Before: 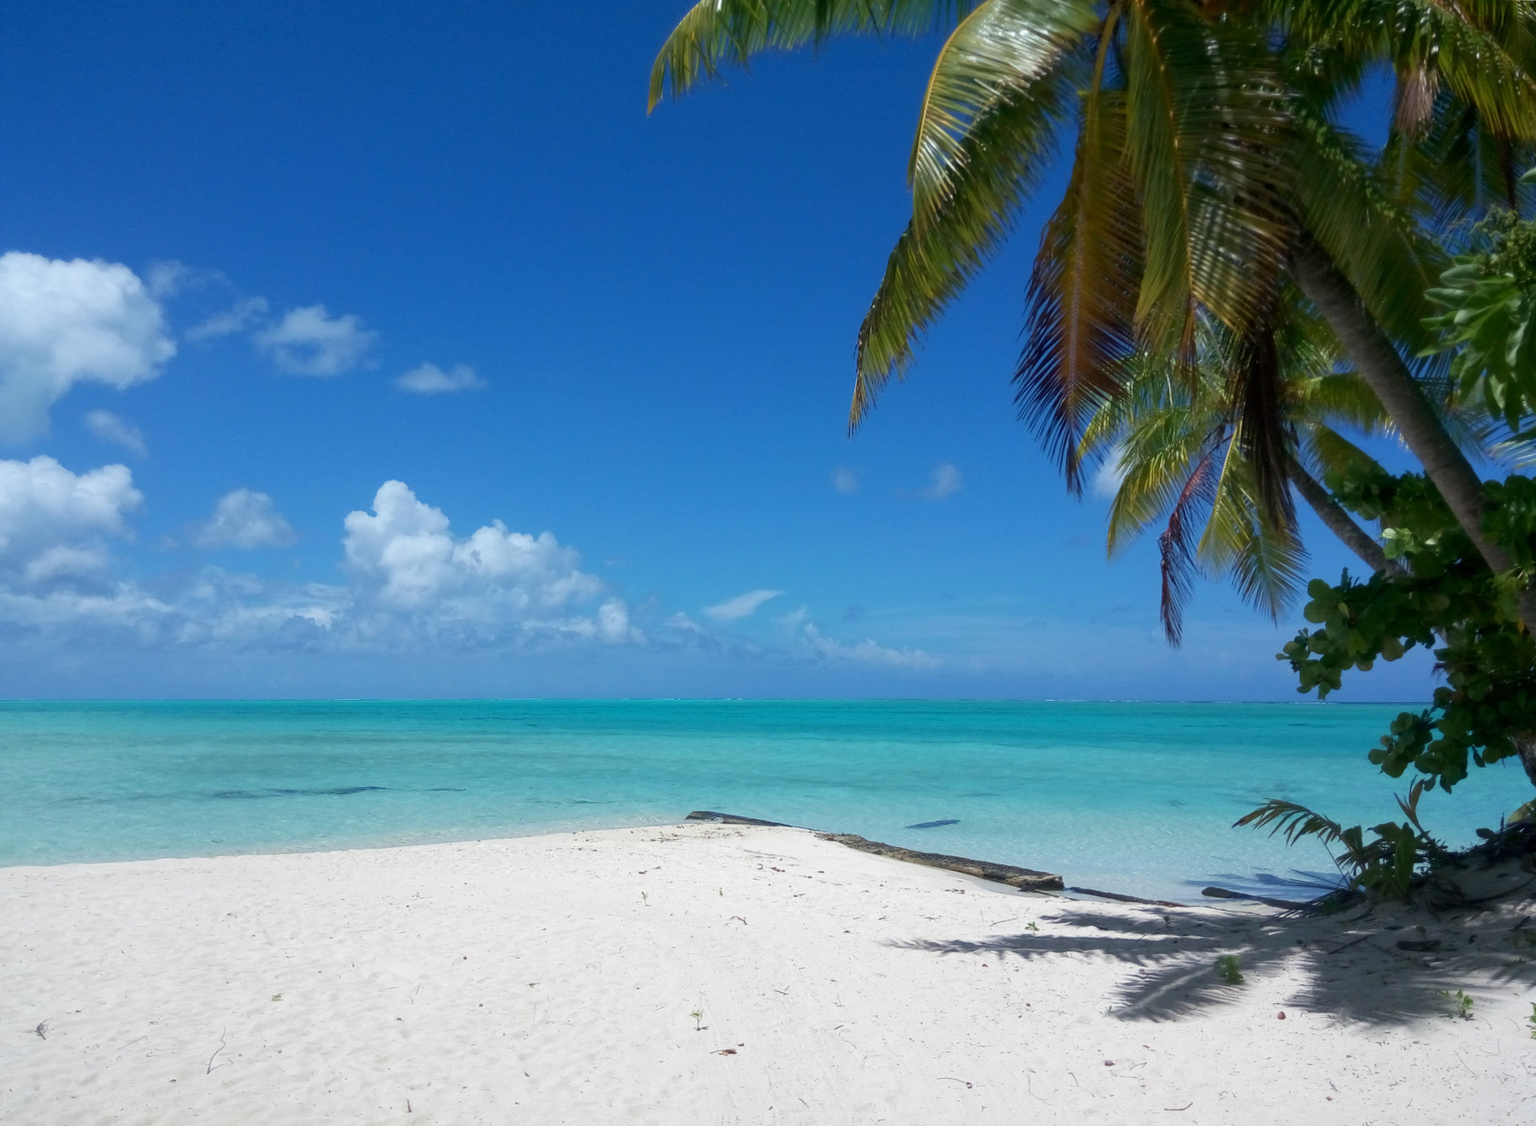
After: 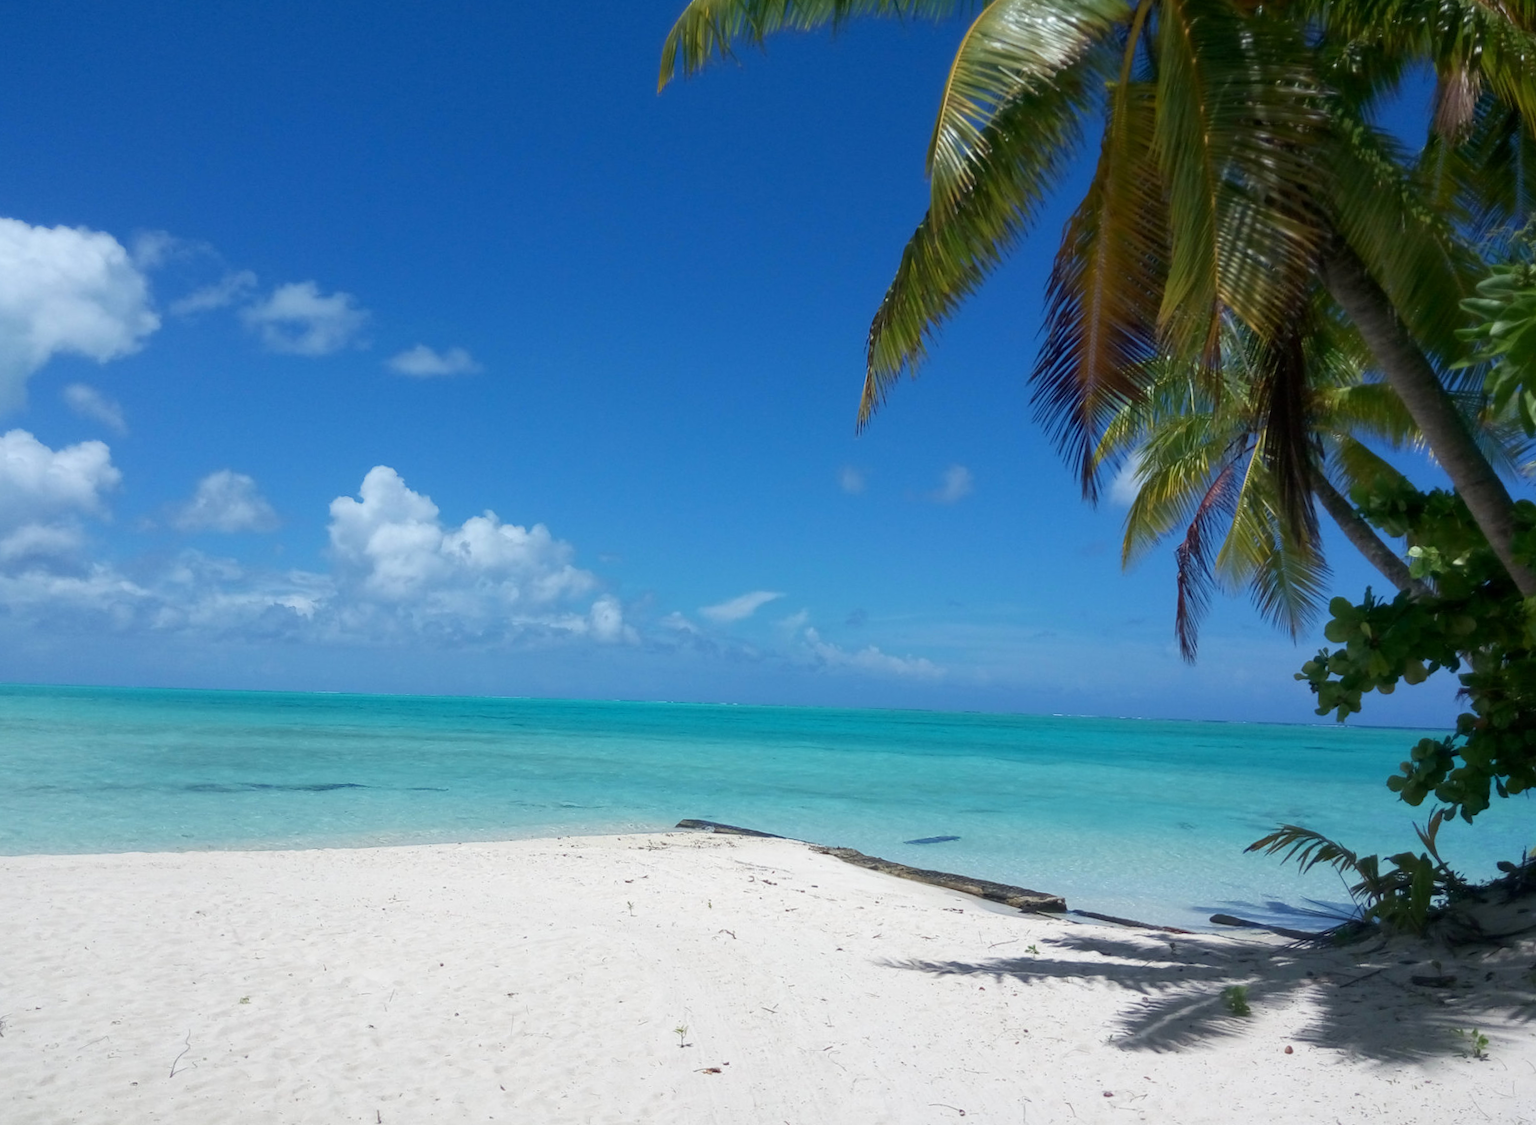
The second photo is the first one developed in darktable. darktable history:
crop and rotate: angle -1.7°
